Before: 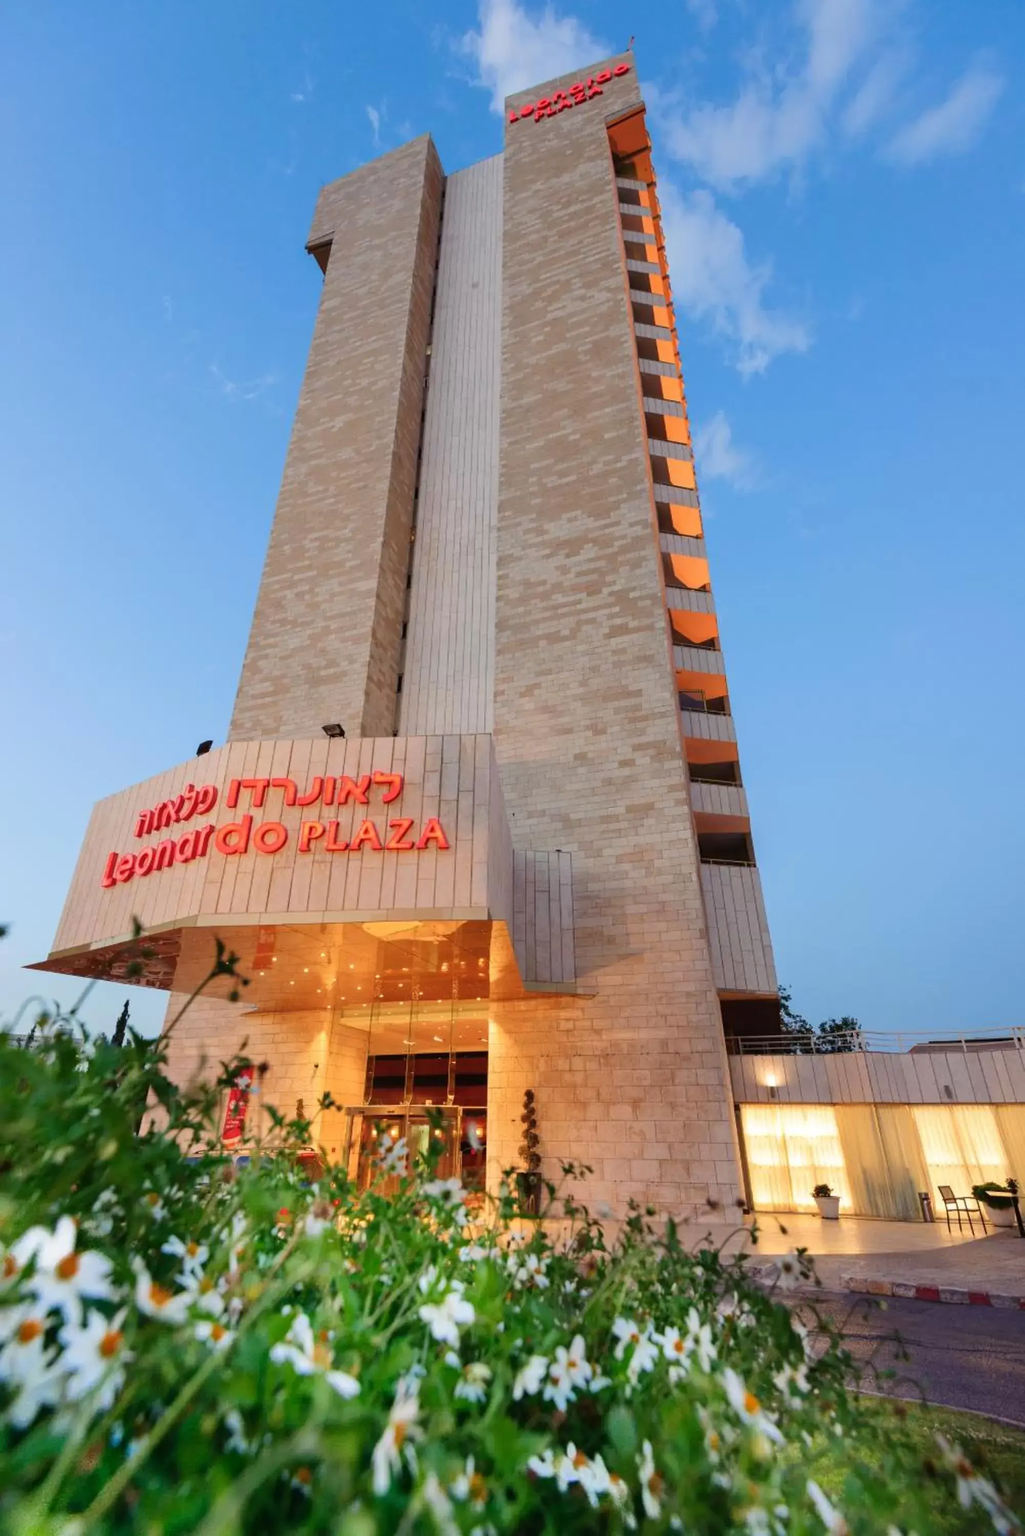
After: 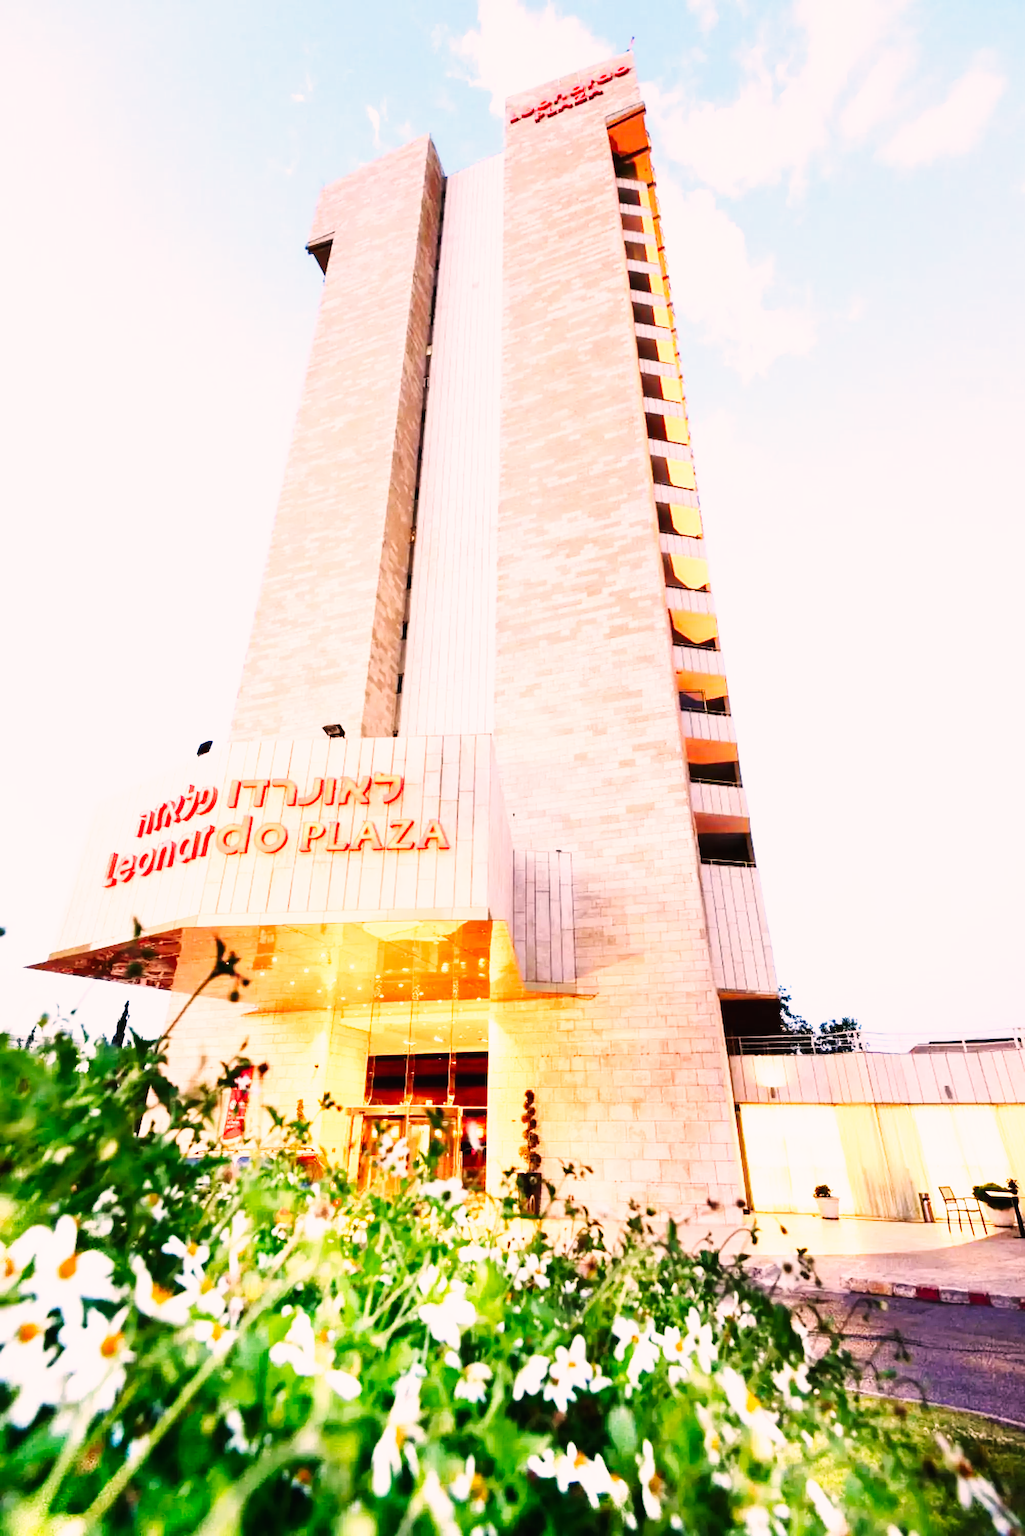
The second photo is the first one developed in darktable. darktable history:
color correction: highlights a* 12.19, highlights b* 5.52
tone equalizer: -8 EV -0.788 EV, -7 EV -0.692 EV, -6 EV -0.639 EV, -5 EV -0.361 EV, -3 EV 0.373 EV, -2 EV 0.6 EV, -1 EV 0.68 EV, +0 EV 0.734 EV, edges refinement/feathering 500, mask exposure compensation -1.57 EV, preserve details no
base curve: curves: ch0 [(0, 0.003) (0.001, 0.002) (0.006, 0.004) (0.02, 0.022) (0.048, 0.086) (0.094, 0.234) (0.162, 0.431) (0.258, 0.629) (0.385, 0.8) (0.548, 0.918) (0.751, 0.988) (1, 1)], preserve colors none
exposure: exposure 0.297 EV, compensate exposure bias true, compensate highlight preservation false
